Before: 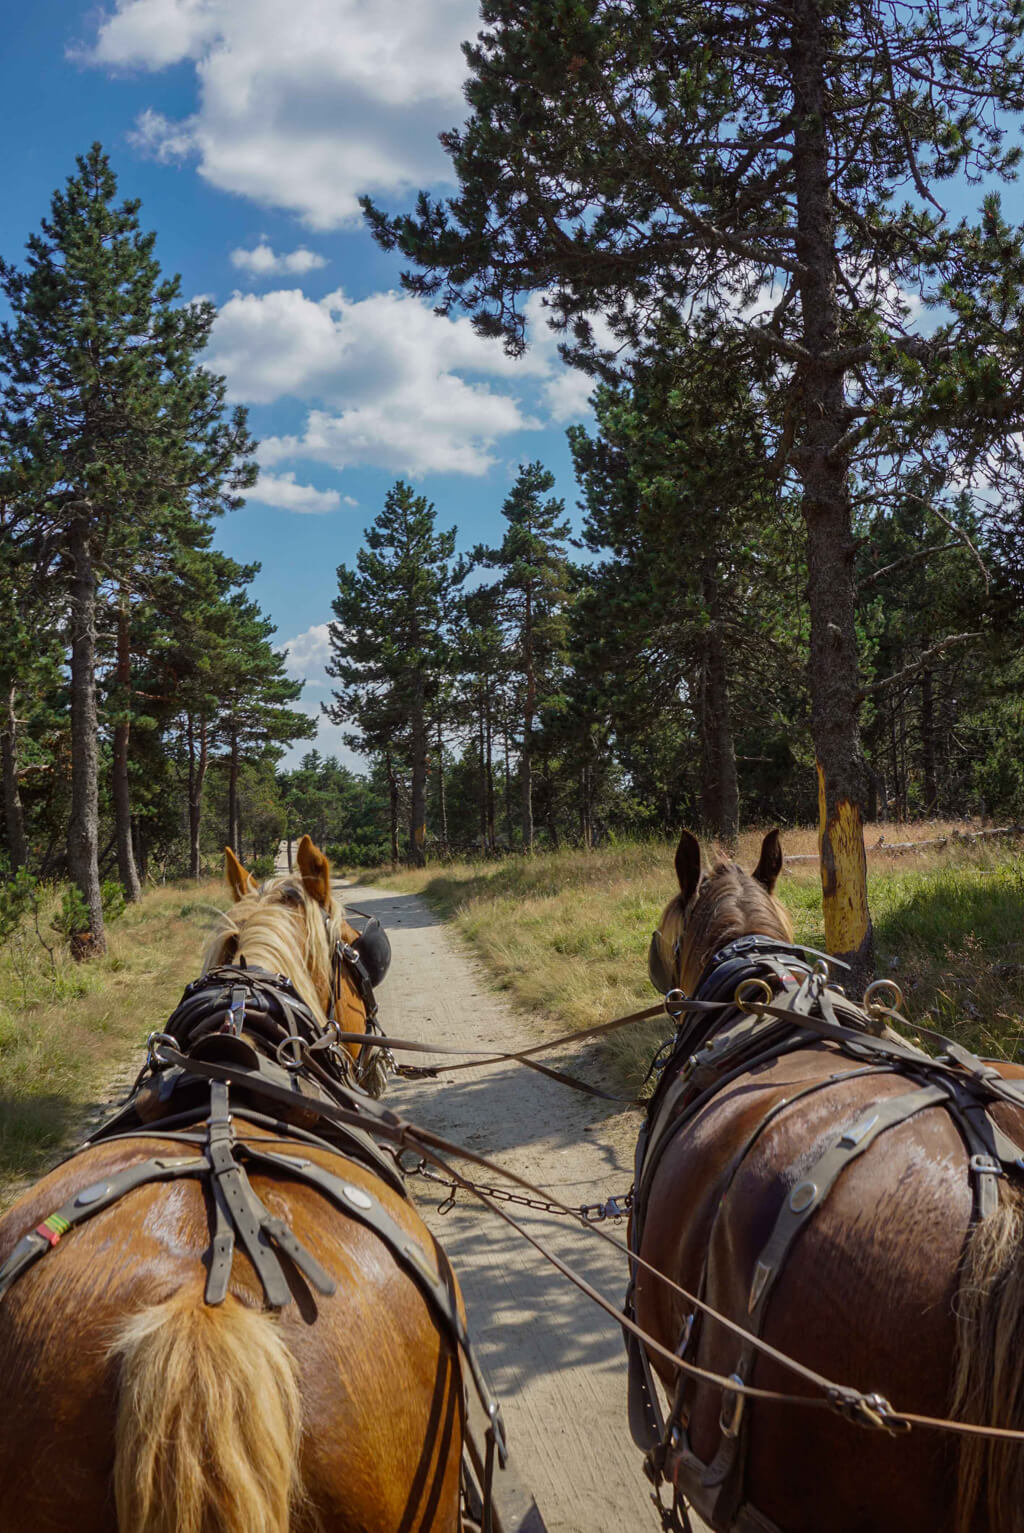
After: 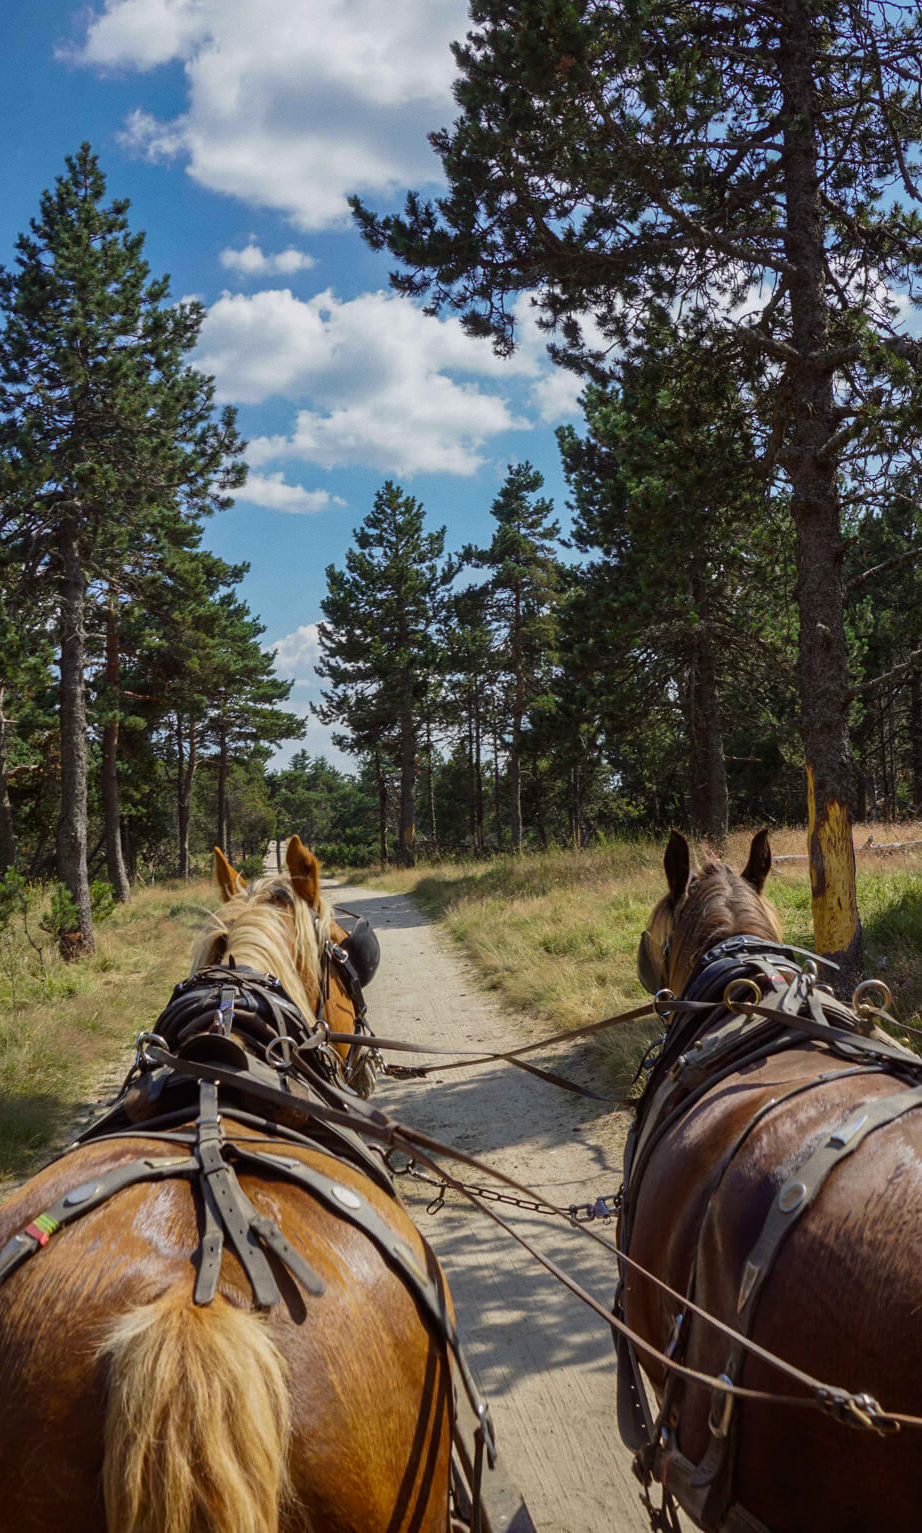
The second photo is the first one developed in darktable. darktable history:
grain: coarseness 0.09 ISO, strength 10%
crop and rotate: left 1.088%, right 8.807%
exposure: exposure -0.021 EV, compensate highlight preservation false
contrast brightness saturation: contrast 0.1, brightness 0.02, saturation 0.02
